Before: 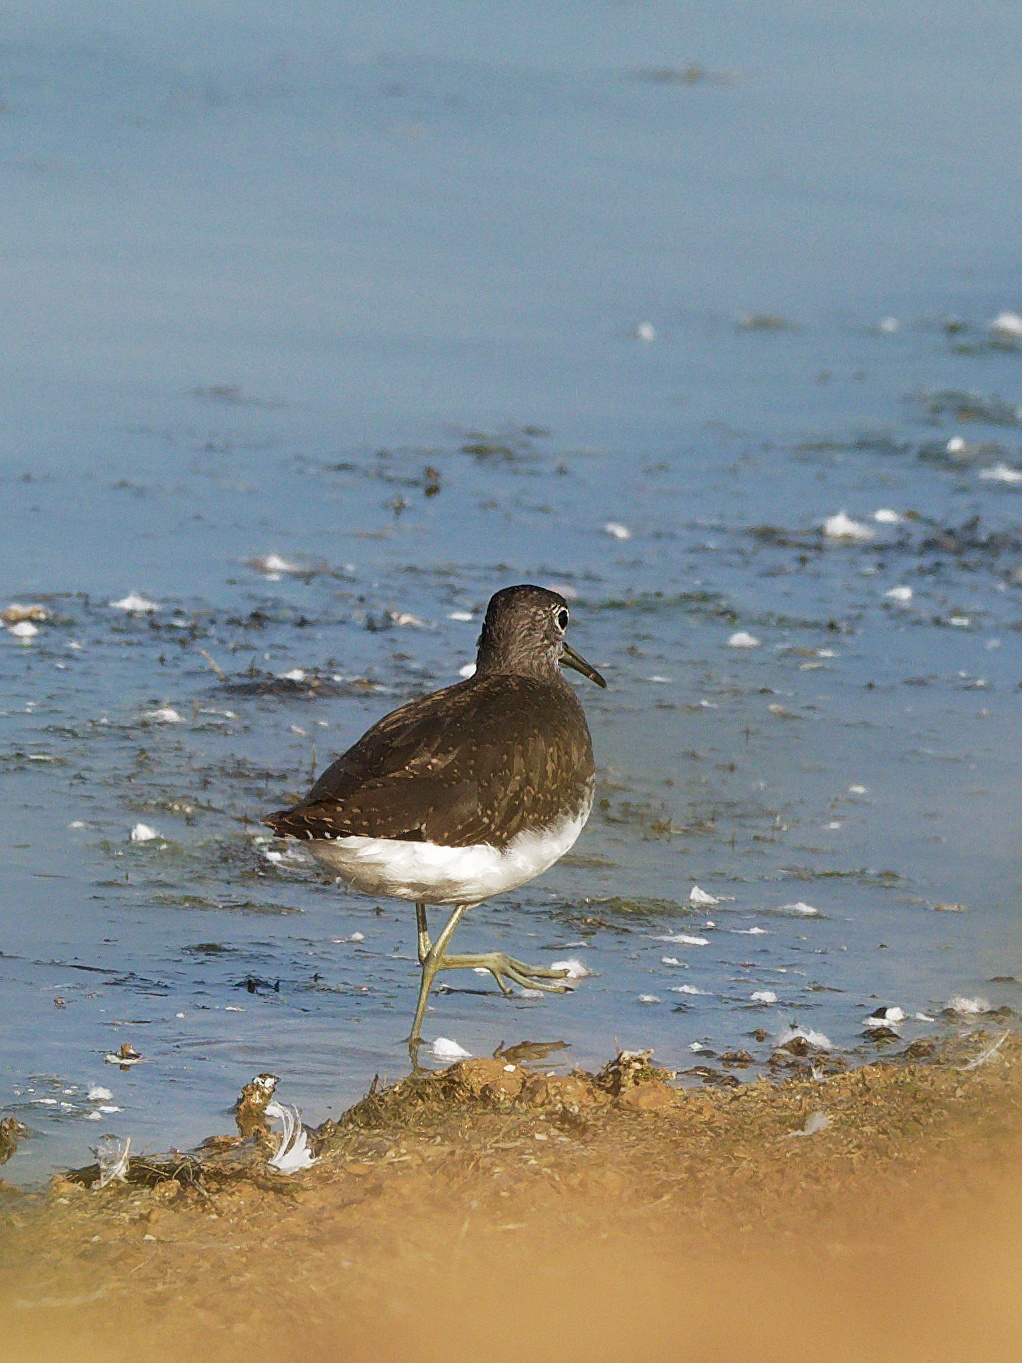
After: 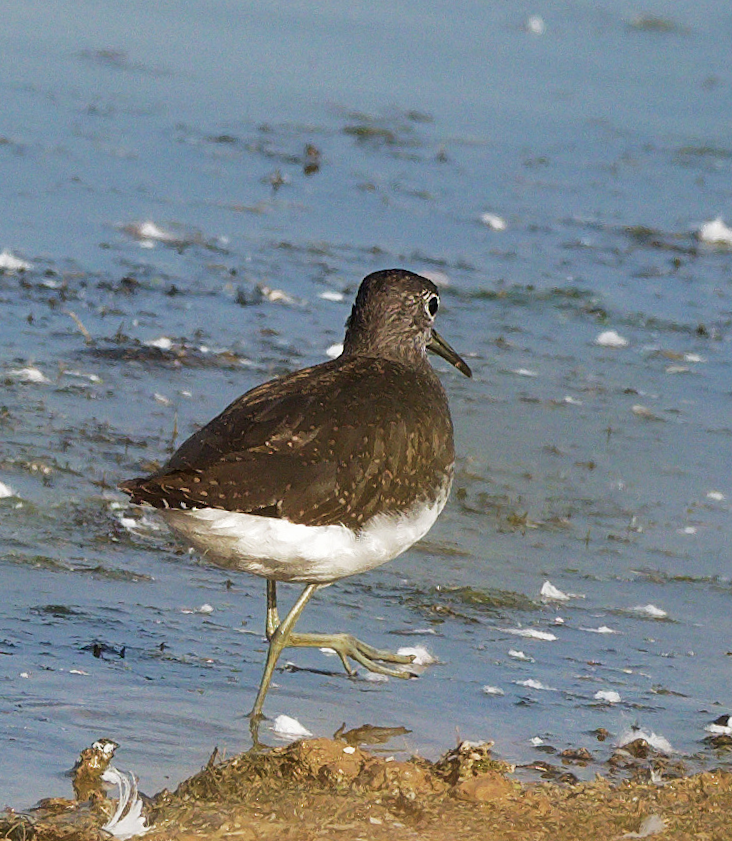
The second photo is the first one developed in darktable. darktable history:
crop and rotate: angle -3.91°, left 9.915%, top 20.935%, right 12.082%, bottom 11.875%
